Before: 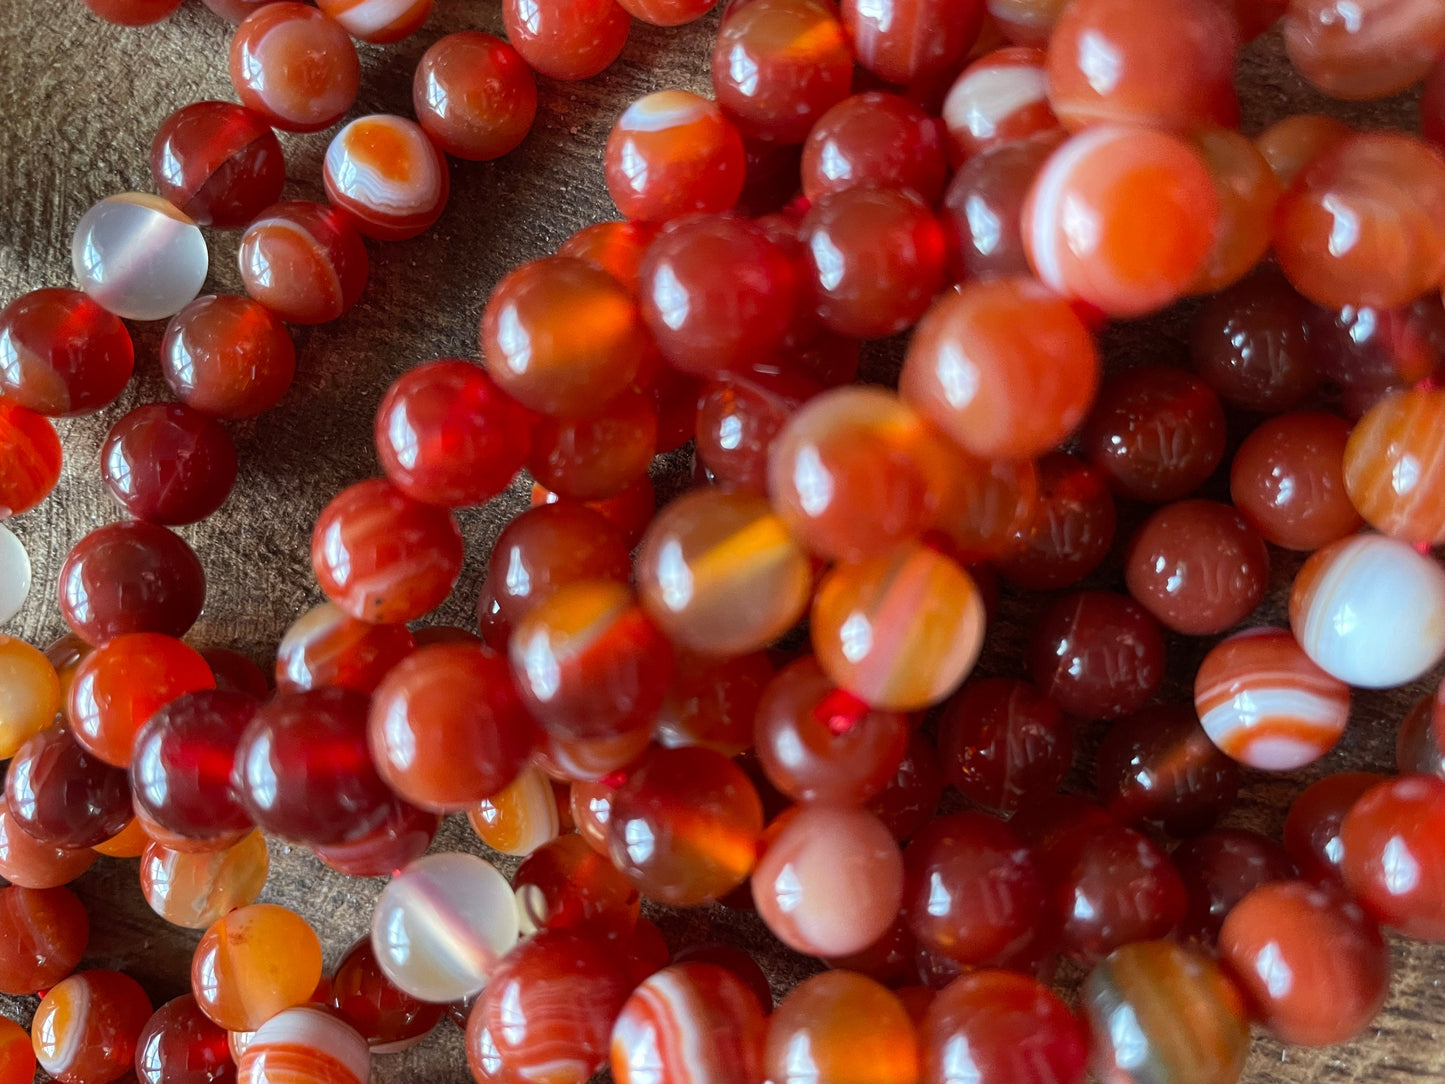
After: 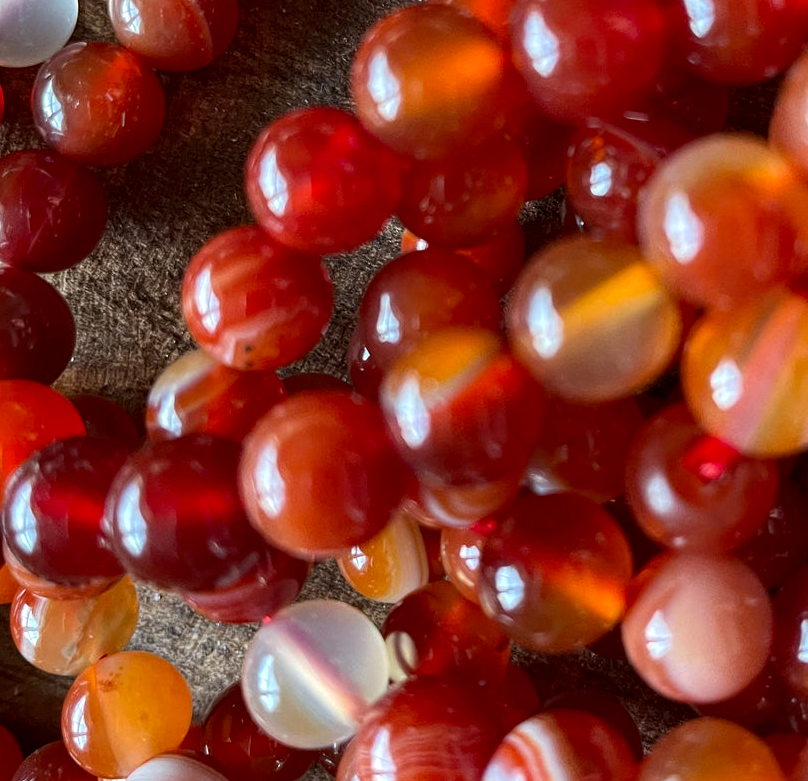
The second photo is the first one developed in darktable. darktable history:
haze removal: compatibility mode true, adaptive false
contrast brightness saturation: contrast 0.138
crop: left 9.018%, top 23.402%, right 35.015%, bottom 4.499%
local contrast: highlights 100%, shadows 101%, detail 119%, midtone range 0.2
